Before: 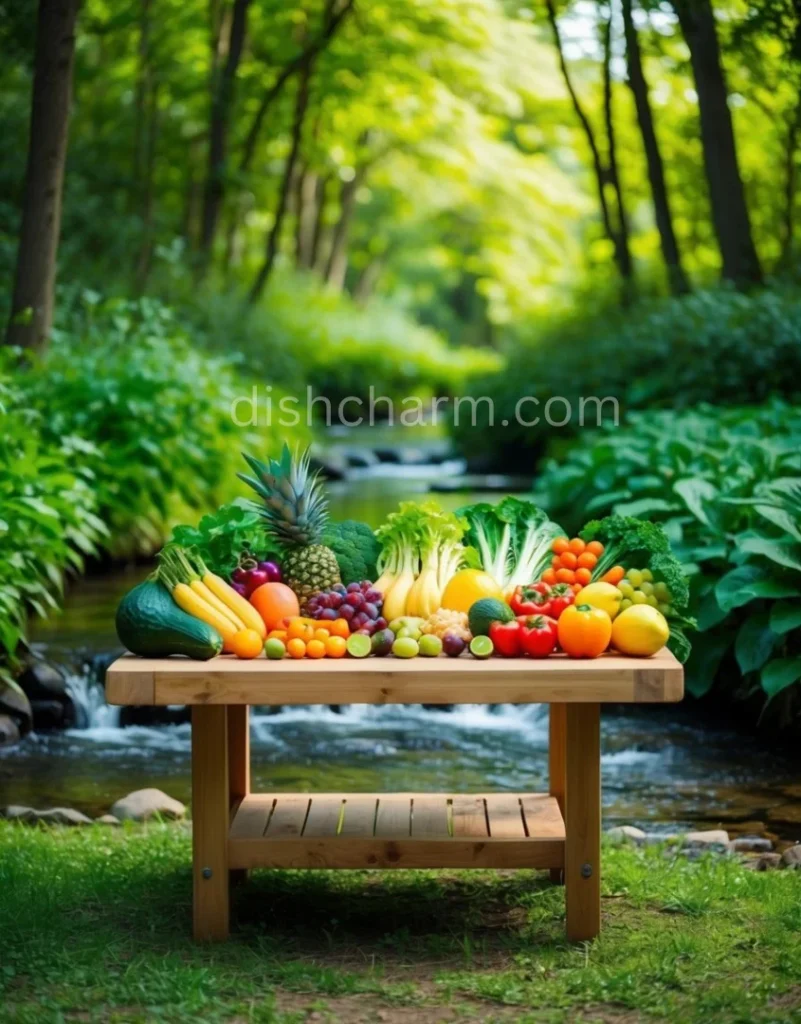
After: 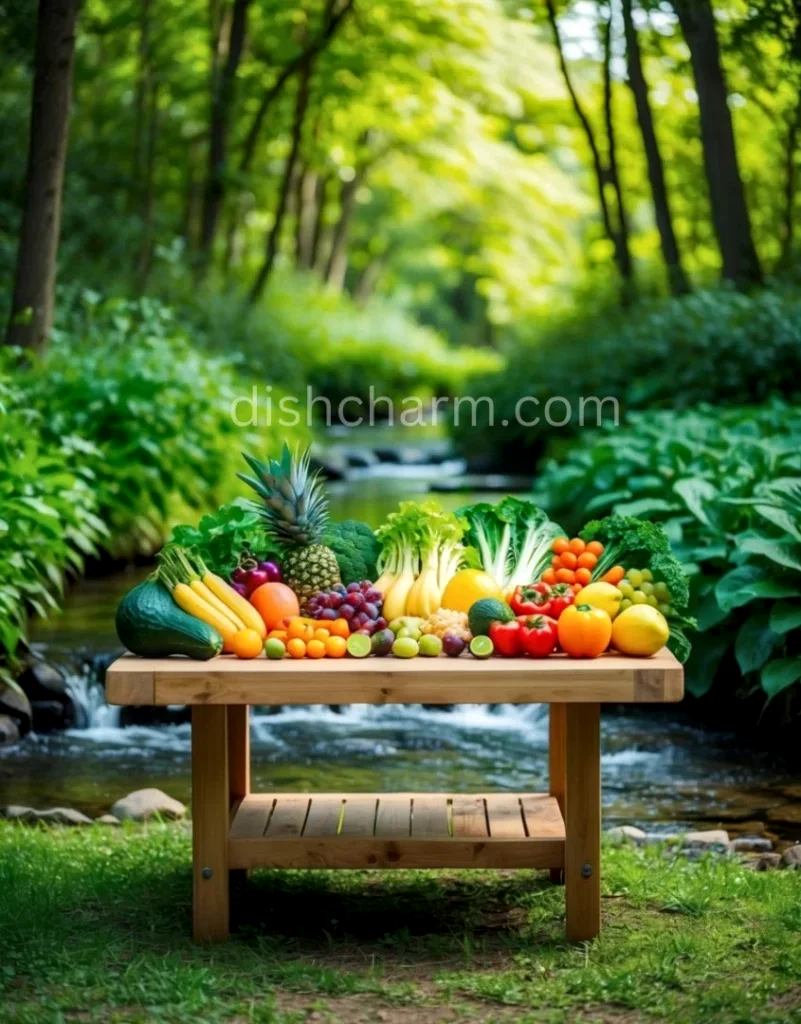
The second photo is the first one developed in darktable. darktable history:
contrast brightness saturation: contrast 0.05
local contrast: on, module defaults
